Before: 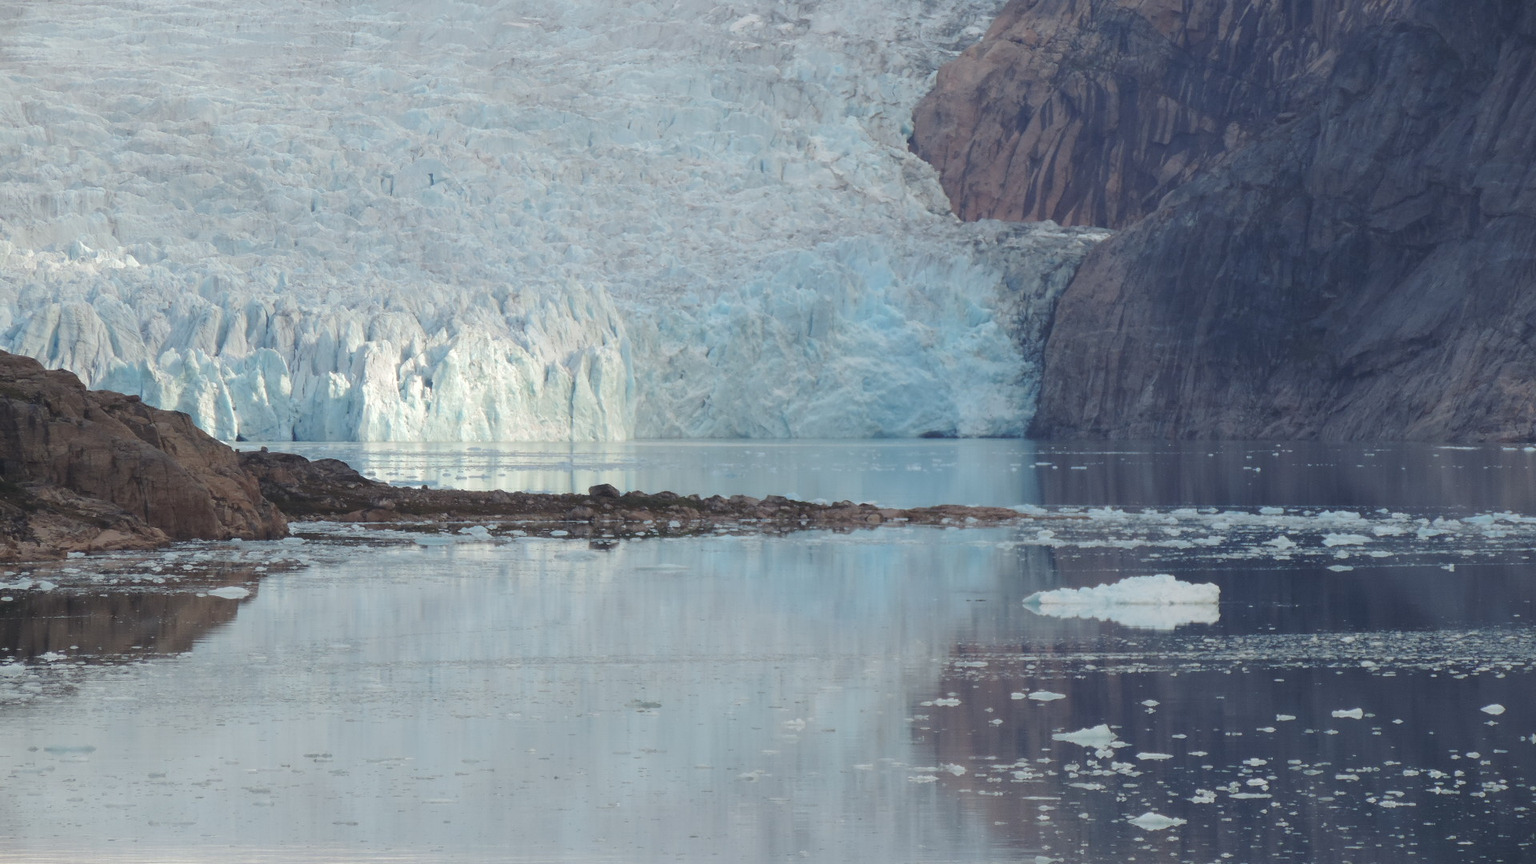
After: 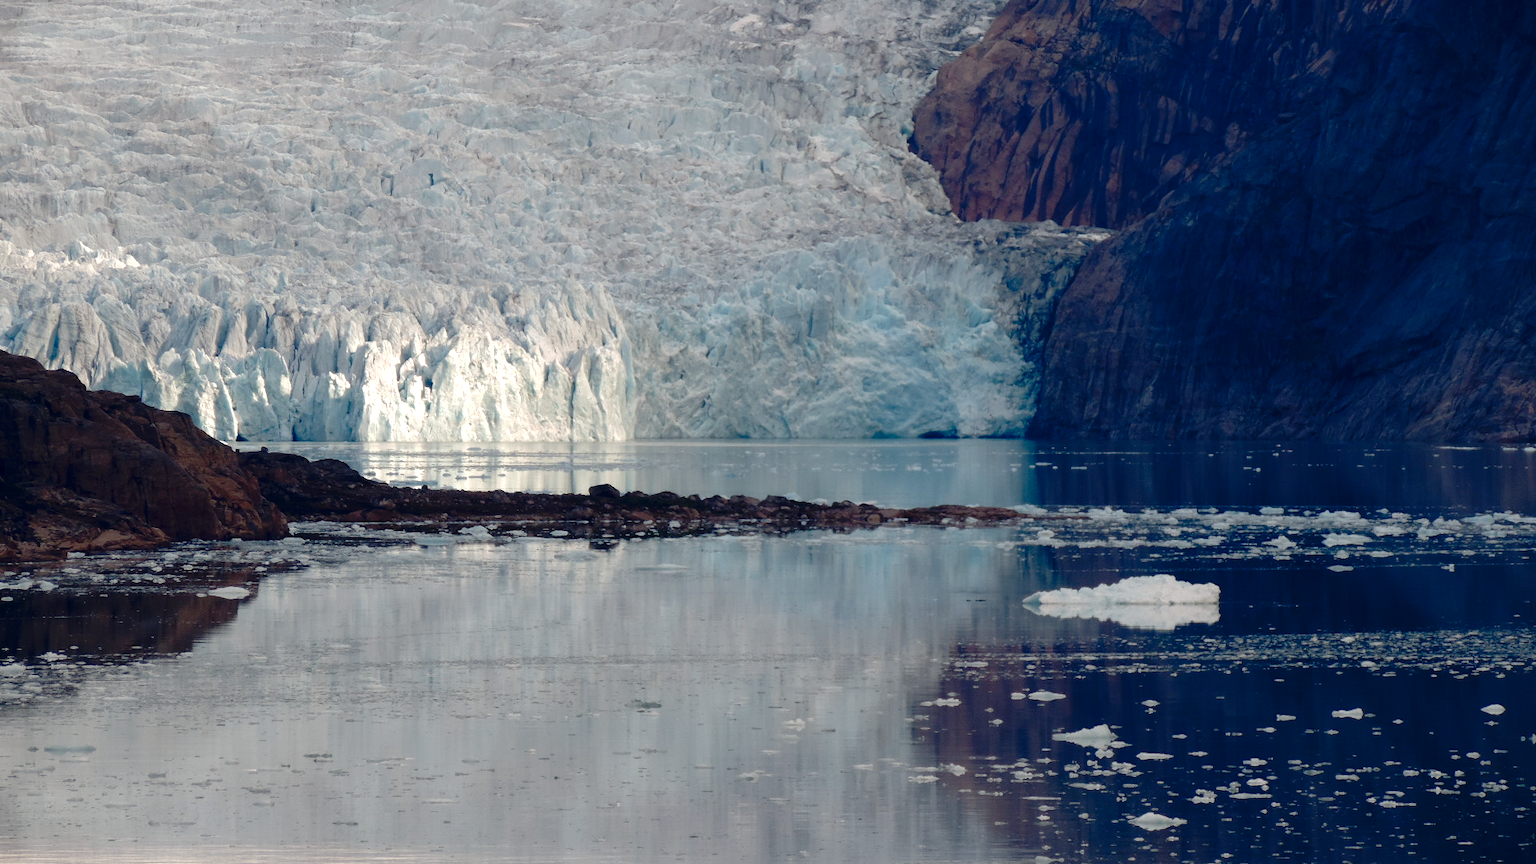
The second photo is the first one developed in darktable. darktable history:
exposure: black level correction 0.005, exposure 0.014 EV, compensate highlight preservation false
base curve: curves: ch0 [(0, 0) (0.073, 0.04) (0.157, 0.139) (0.492, 0.492) (0.758, 0.758) (1, 1)], preserve colors none
color balance rgb: highlights gain › chroma 2.94%, highlights gain › hue 60.57°, global offset › chroma 0.25%, global offset › hue 256.52°, perceptual saturation grading › global saturation 20%, perceptual saturation grading › highlights -50%, perceptual saturation grading › shadows 30%, contrast 15%
contrast brightness saturation: brightness -0.2, saturation 0.08
